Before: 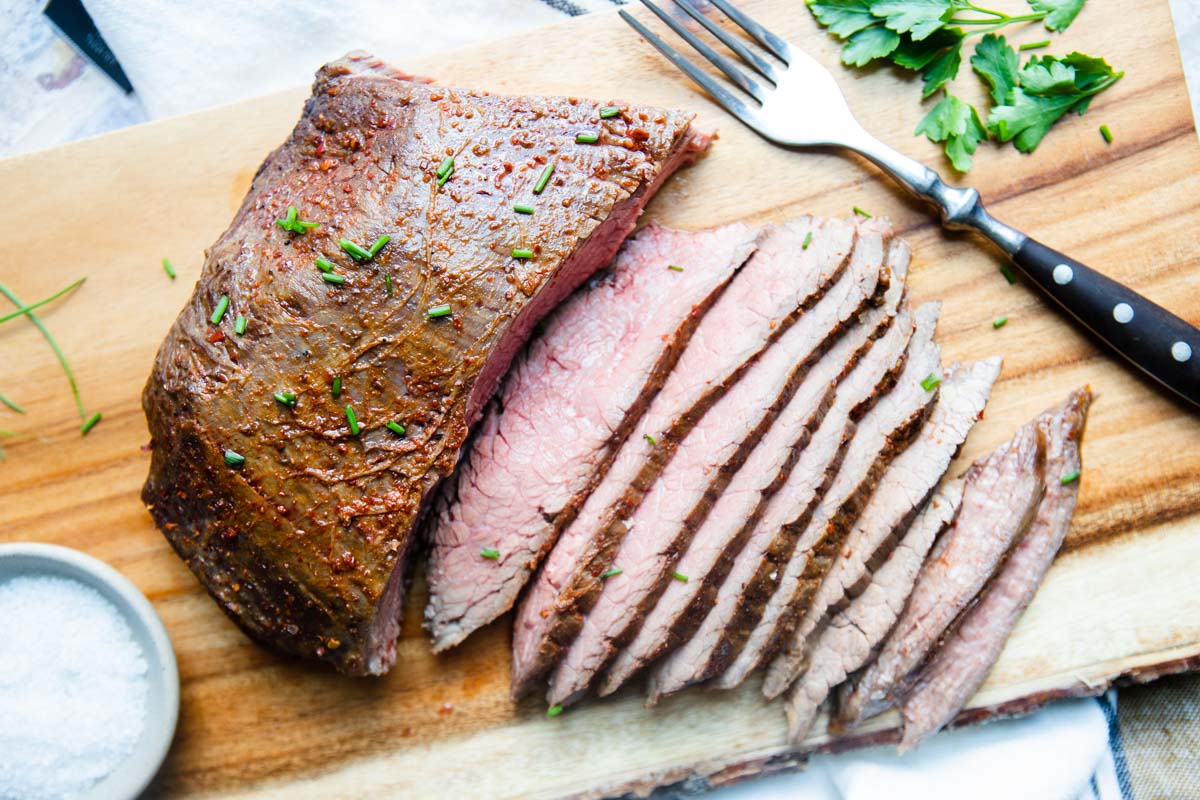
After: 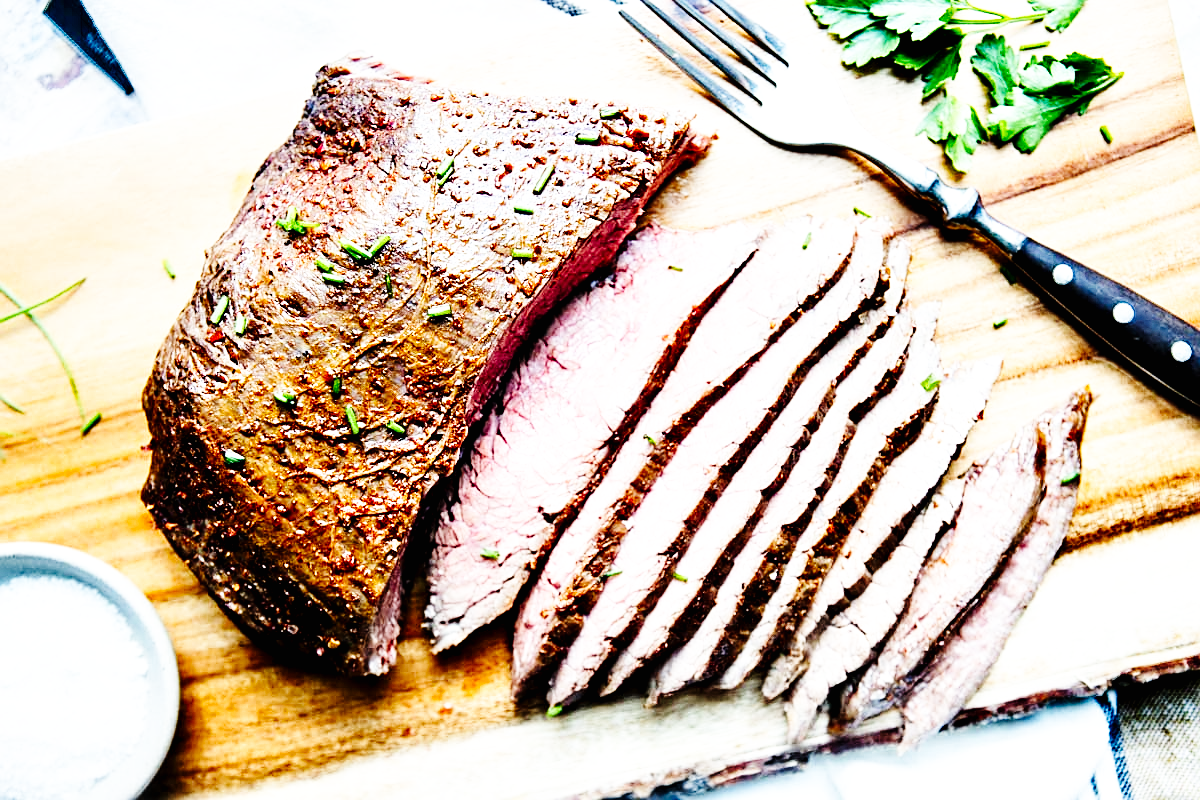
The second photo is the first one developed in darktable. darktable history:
sharpen: on, module defaults
contrast equalizer: octaves 7, y [[0.601, 0.6, 0.598, 0.598, 0.6, 0.601], [0.5 ×6], [0.5 ×6], [0 ×6], [0 ×6]]
base curve: curves: ch0 [(0, 0) (0, 0) (0.002, 0.001) (0.008, 0.003) (0.019, 0.011) (0.037, 0.037) (0.064, 0.11) (0.102, 0.232) (0.152, 0.379) (0.216, 0.524) (0.296, 0.665) (0.394, 0.789) (0.512, 0.881) (0.651, 0.945) (0.813, 0.986) (1, 1)], preserve colors none
